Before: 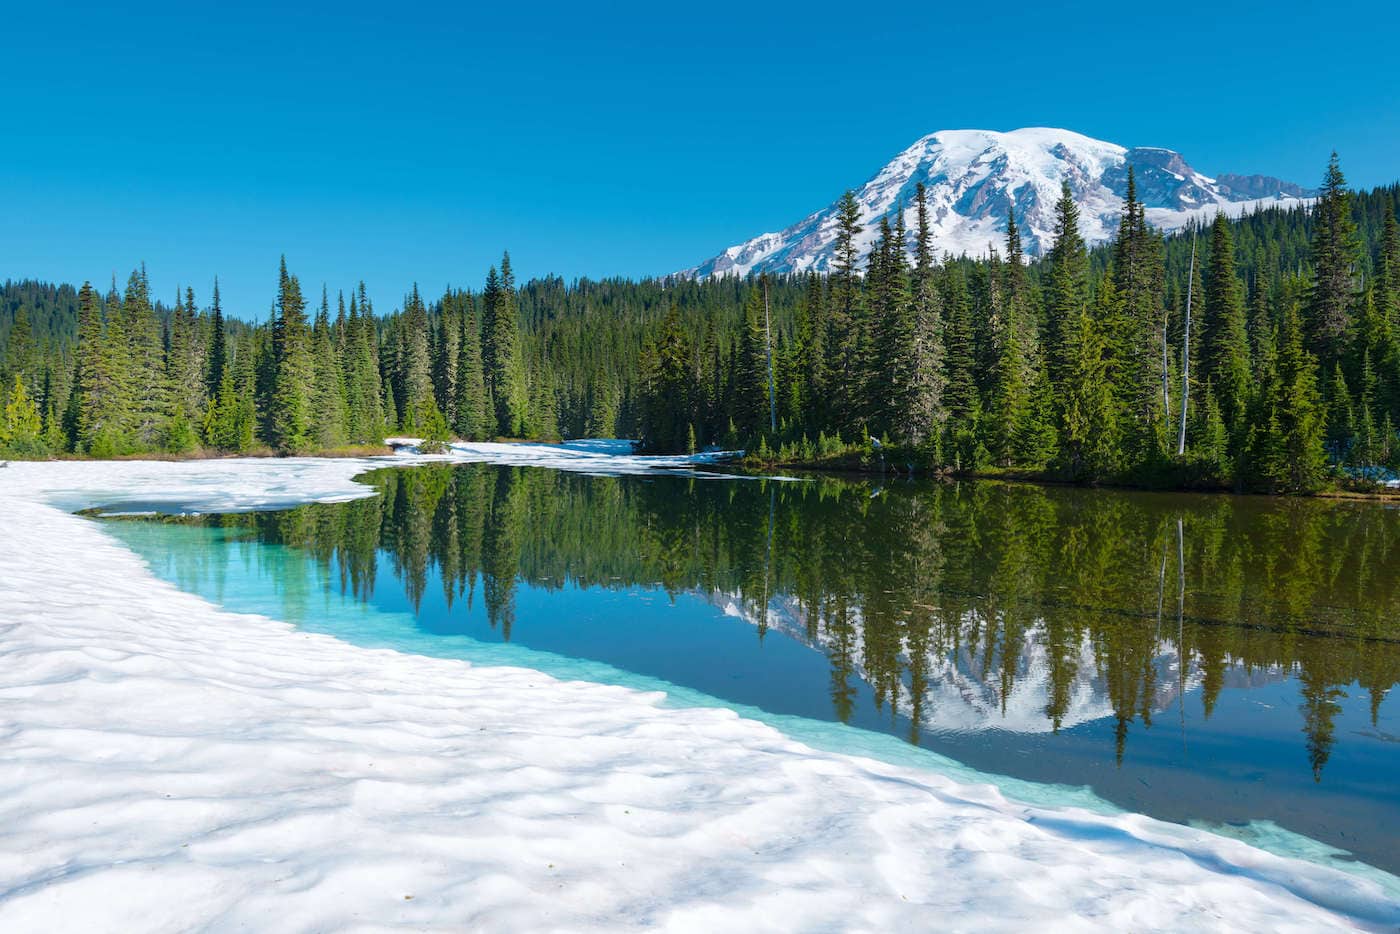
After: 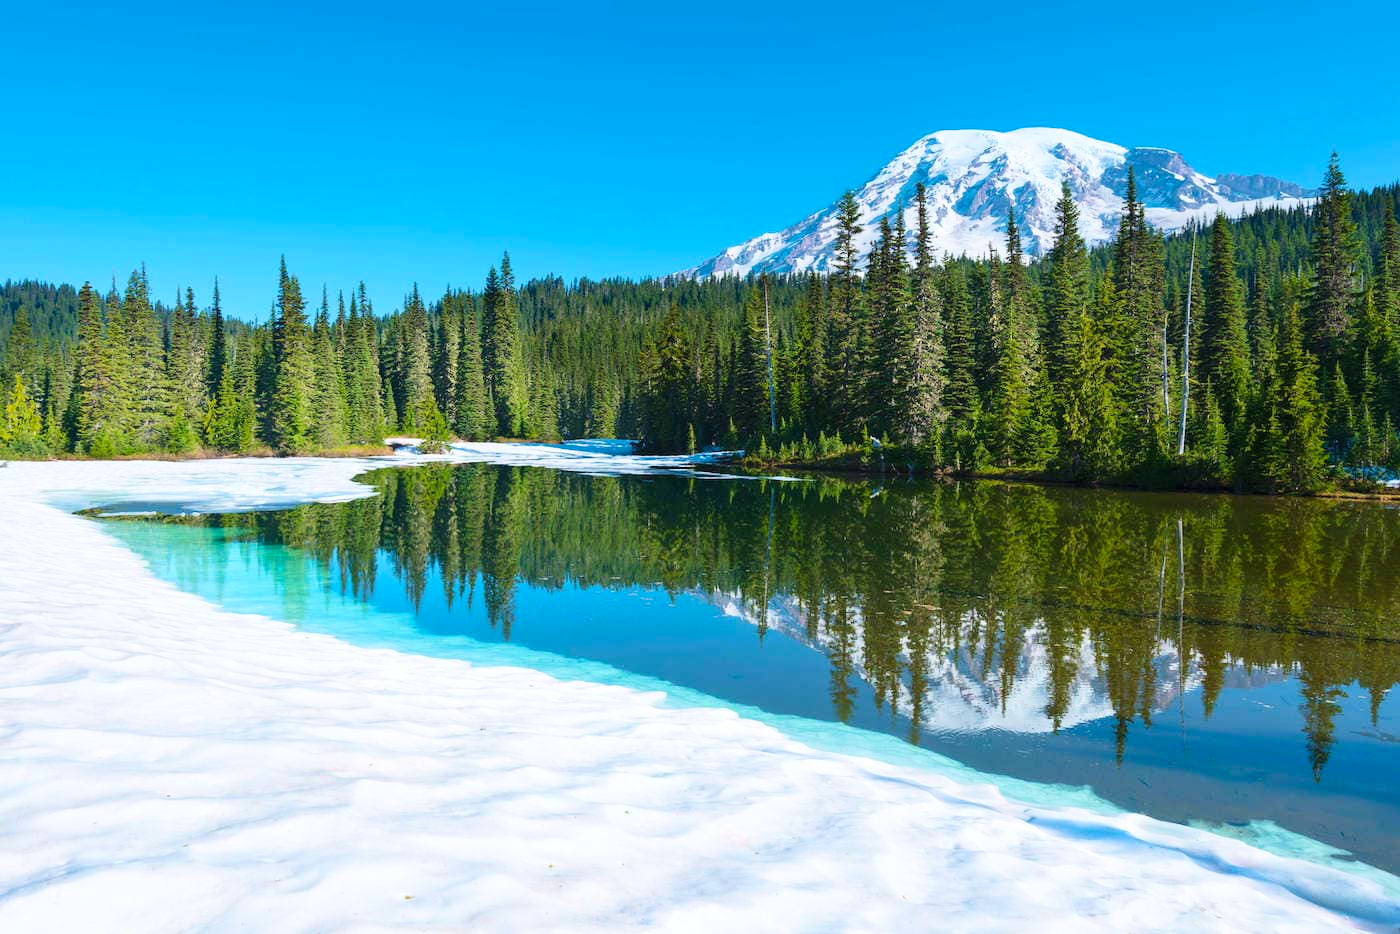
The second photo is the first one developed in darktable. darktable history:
white balance: emerald 1
velvia: strength 15%
contrast brightness saturation: contrast 0.2, brightness 0.16, saturation 0.22
